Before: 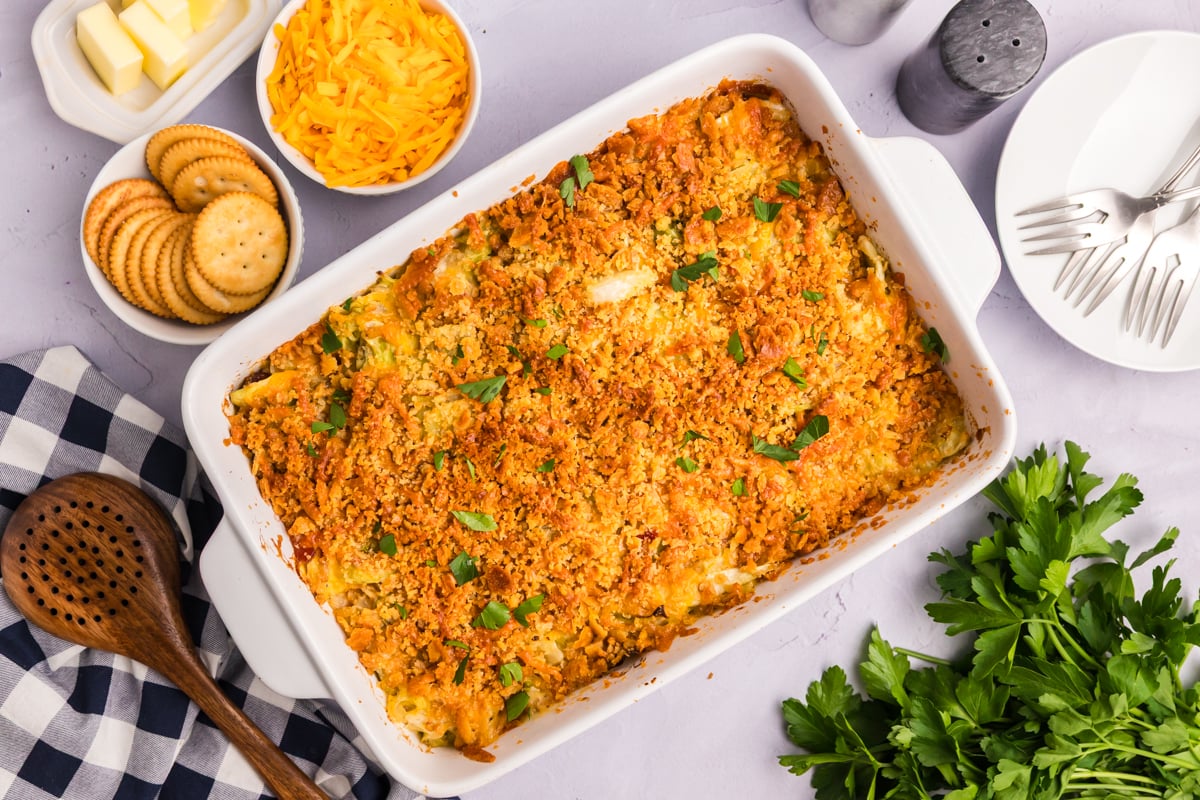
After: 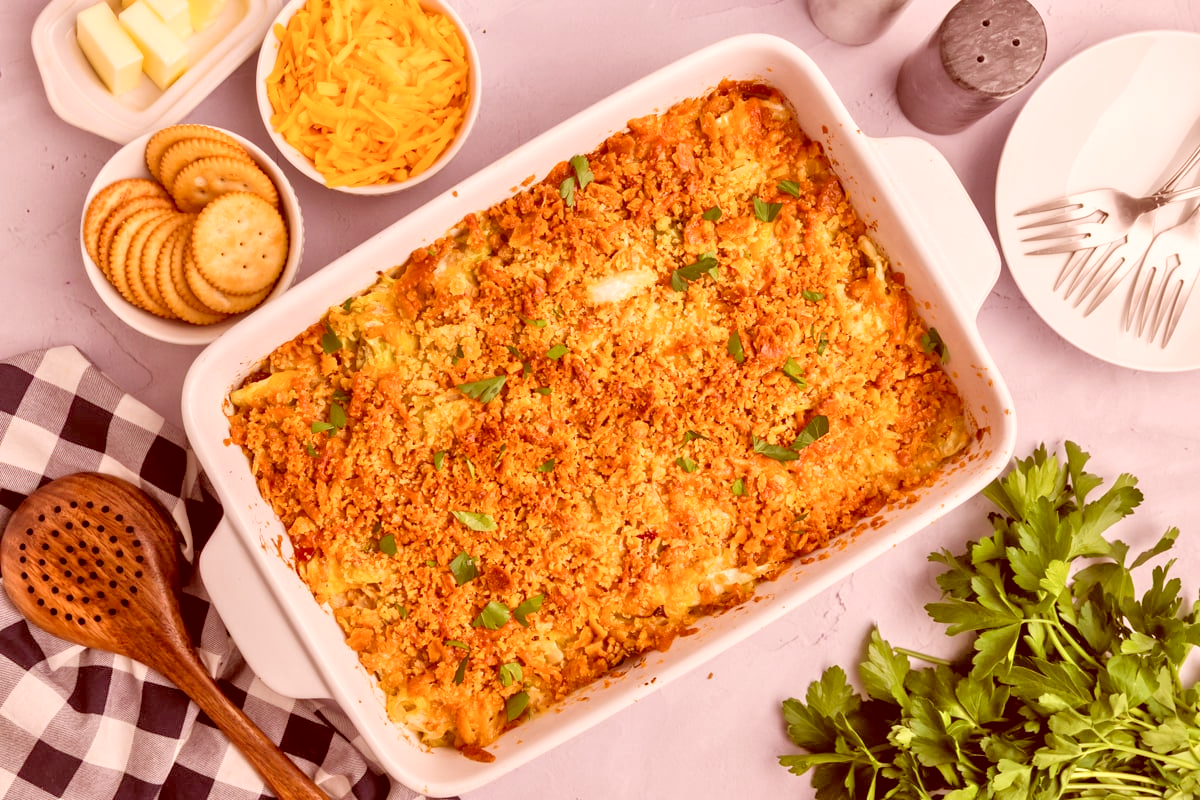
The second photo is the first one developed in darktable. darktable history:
tone equalizer: -7 EV 0.15 EV, -6 EV 0.6 EV, -5 EV 1.15 EV, -4 EV 1.33 EV, -3 EV 1.15 EV, -2 EV 0.6 EV, -1 EV 0.15 EV, mask exposure compensation -0.5 EV
color correction: highlights a* 9.03, highlights b* 8.71, shadows a* 40, shadows b* 40, saturation 0.8
